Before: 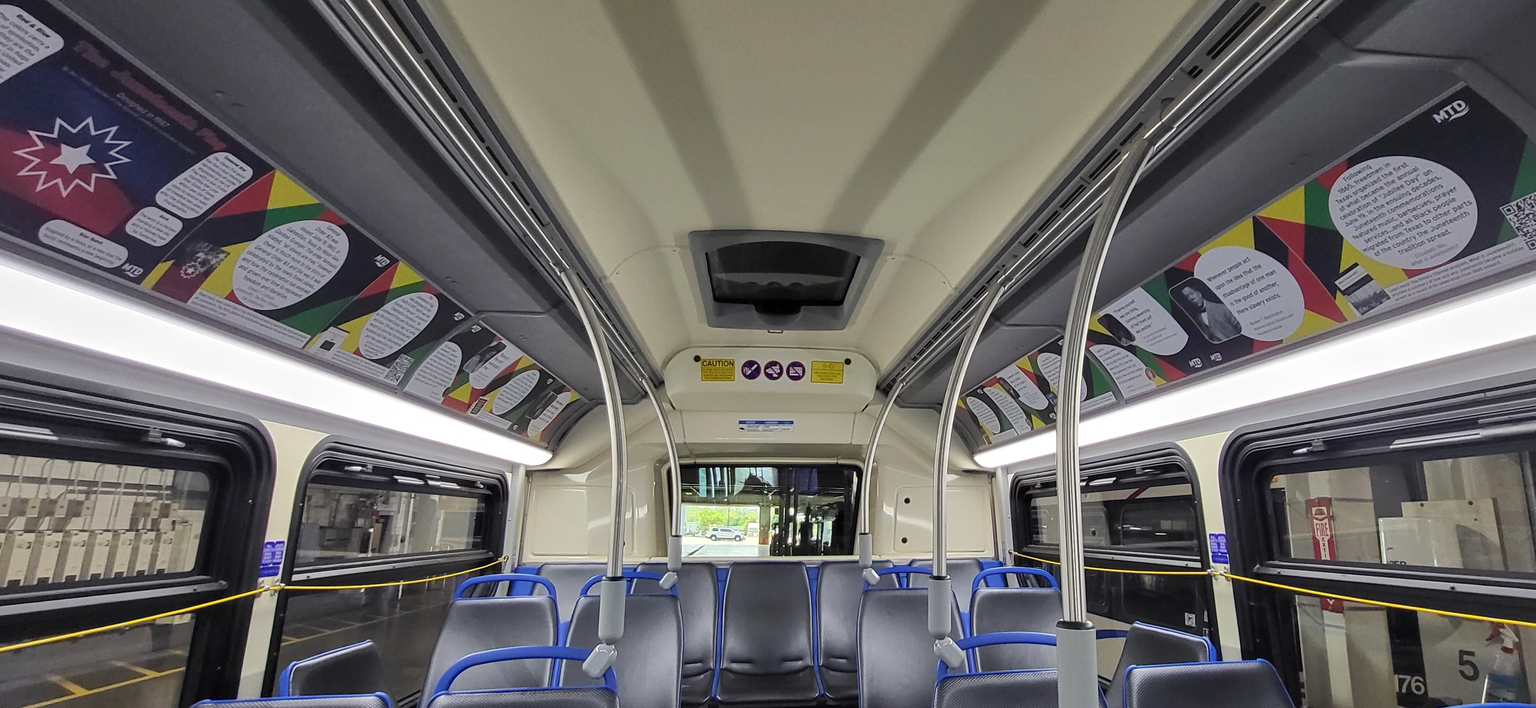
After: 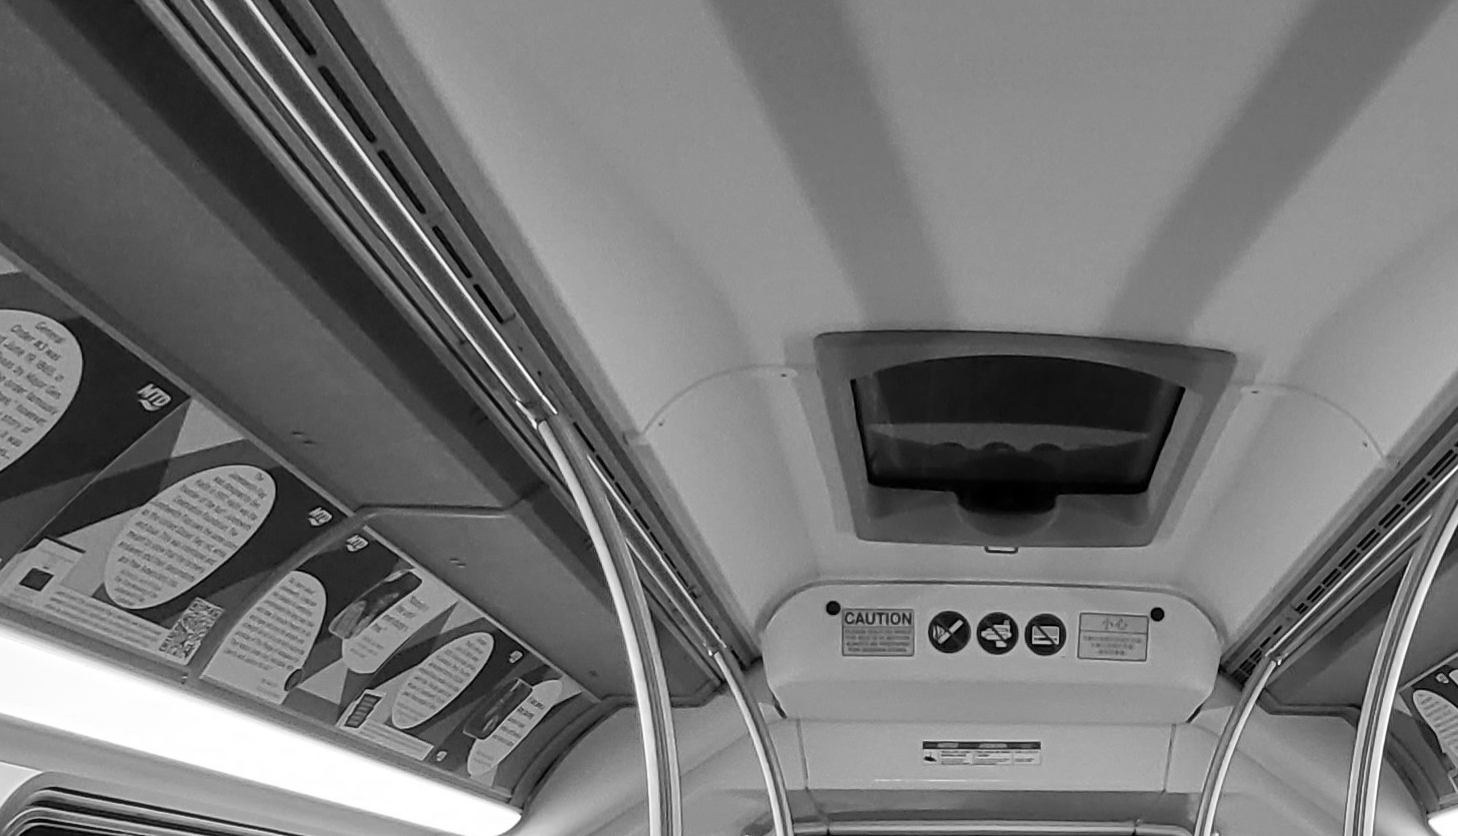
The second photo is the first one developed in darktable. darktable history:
crop: left 20.248%, top 10.86%, right 35.675%, bottom 34.321%
monochrome: a -3.63, b -0.465
rotate and perspective: automatic cropping off
